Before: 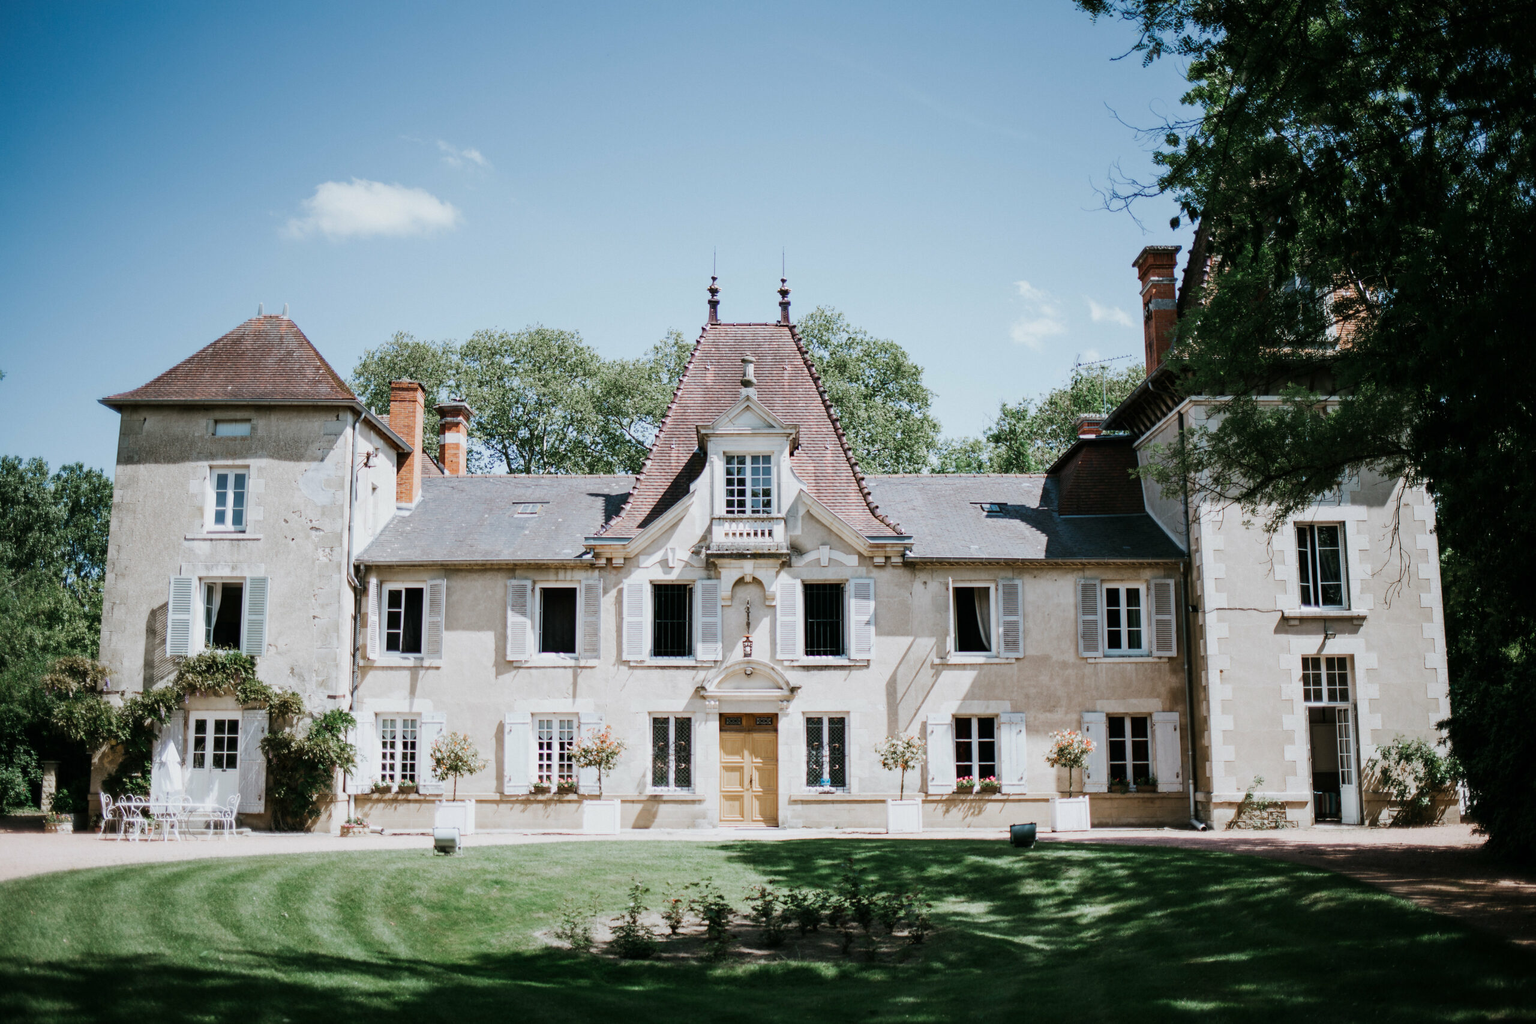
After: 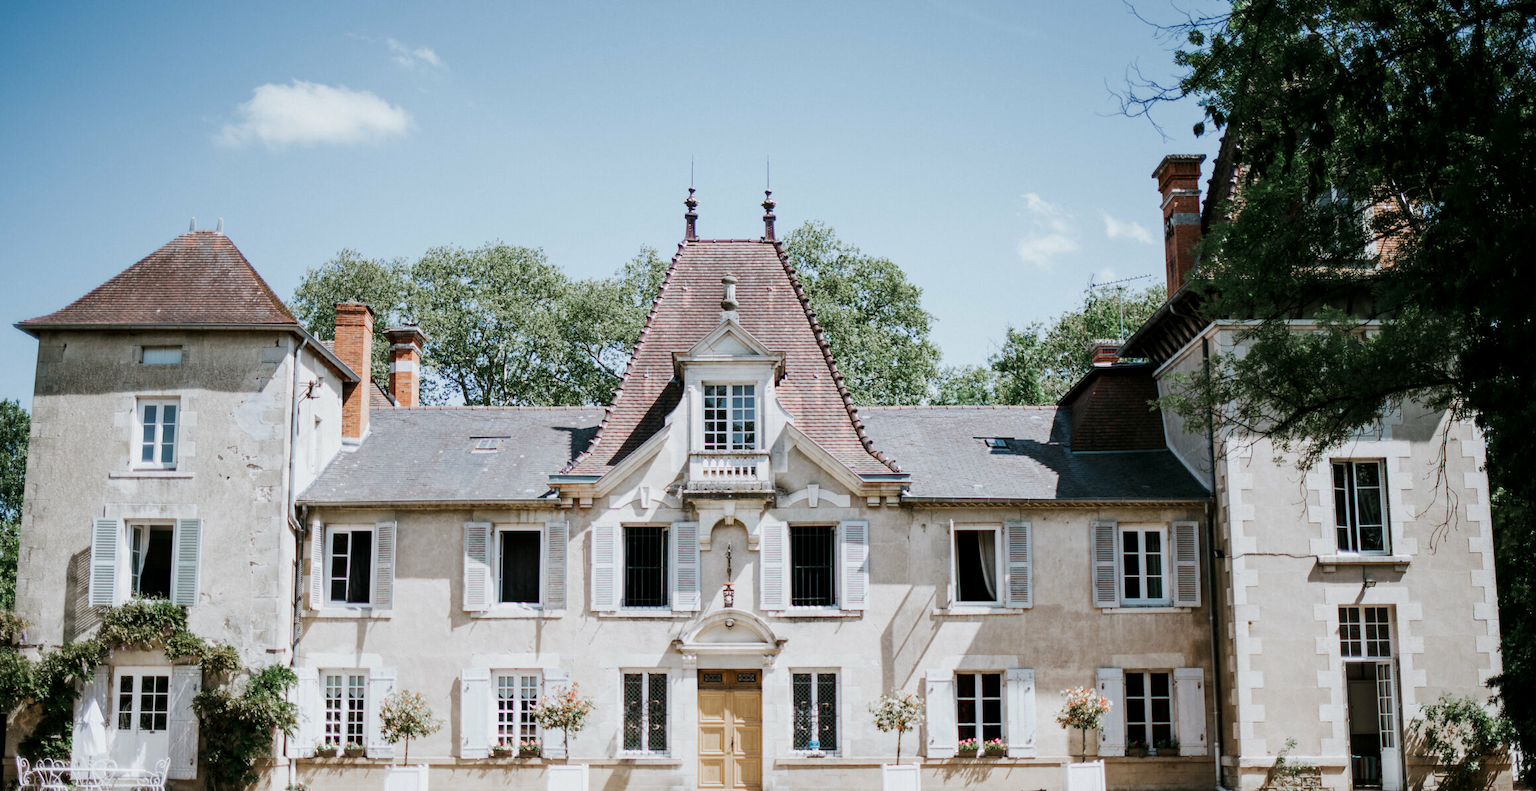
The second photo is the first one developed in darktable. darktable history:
crop: left 5.596%, top 10.314%, right 3.534%, bottom 19.395%
local contrast: highlights 100%, shadows 100%, detail 120%, midtone range 0.2
